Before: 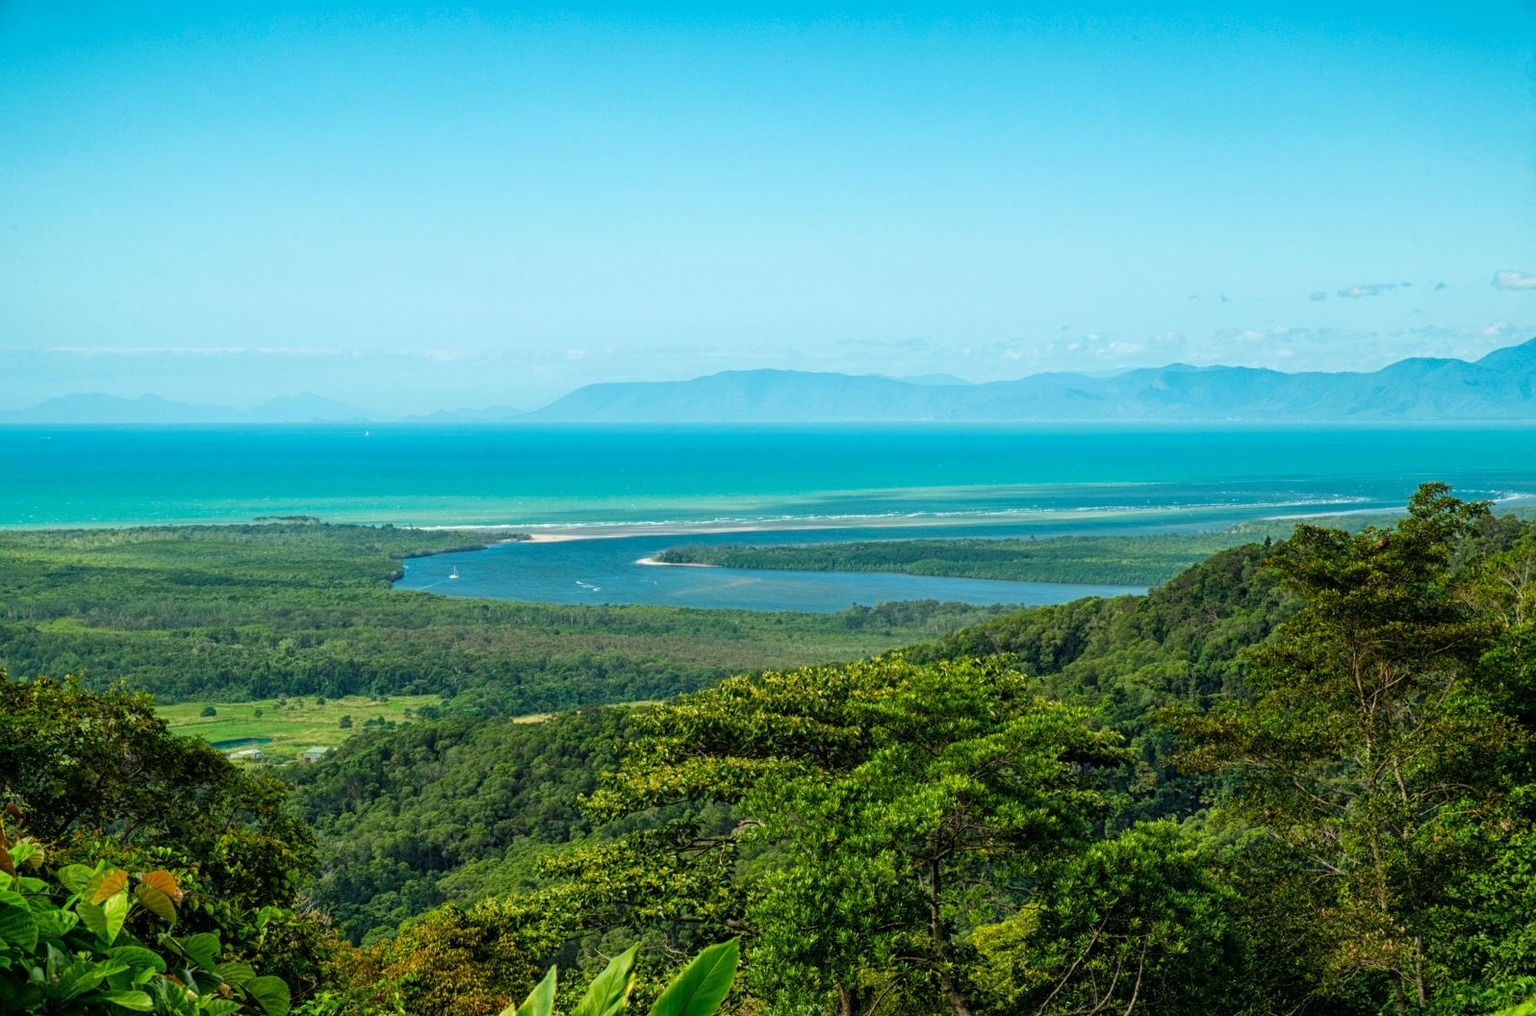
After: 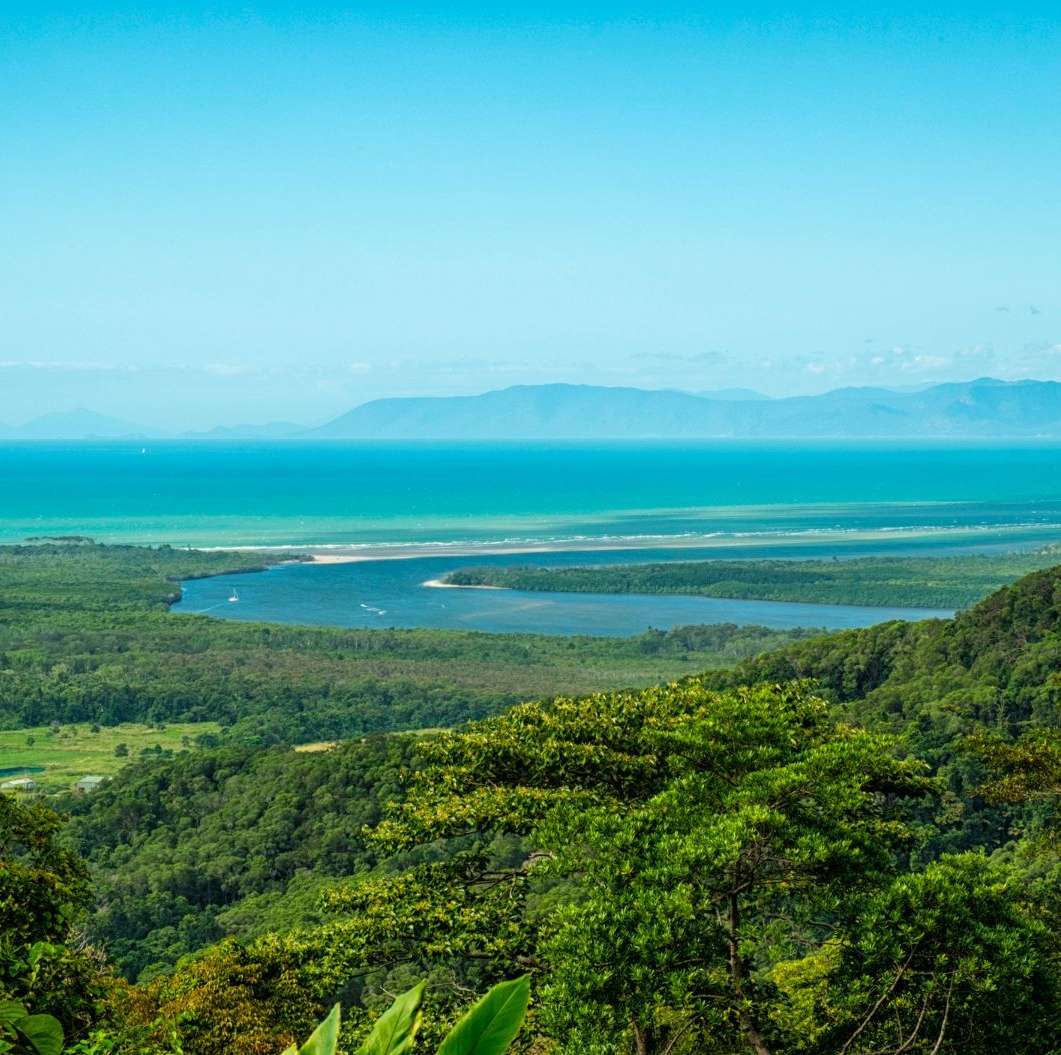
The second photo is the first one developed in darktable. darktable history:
crop and rotate: left 15.028%, right 18.488%
